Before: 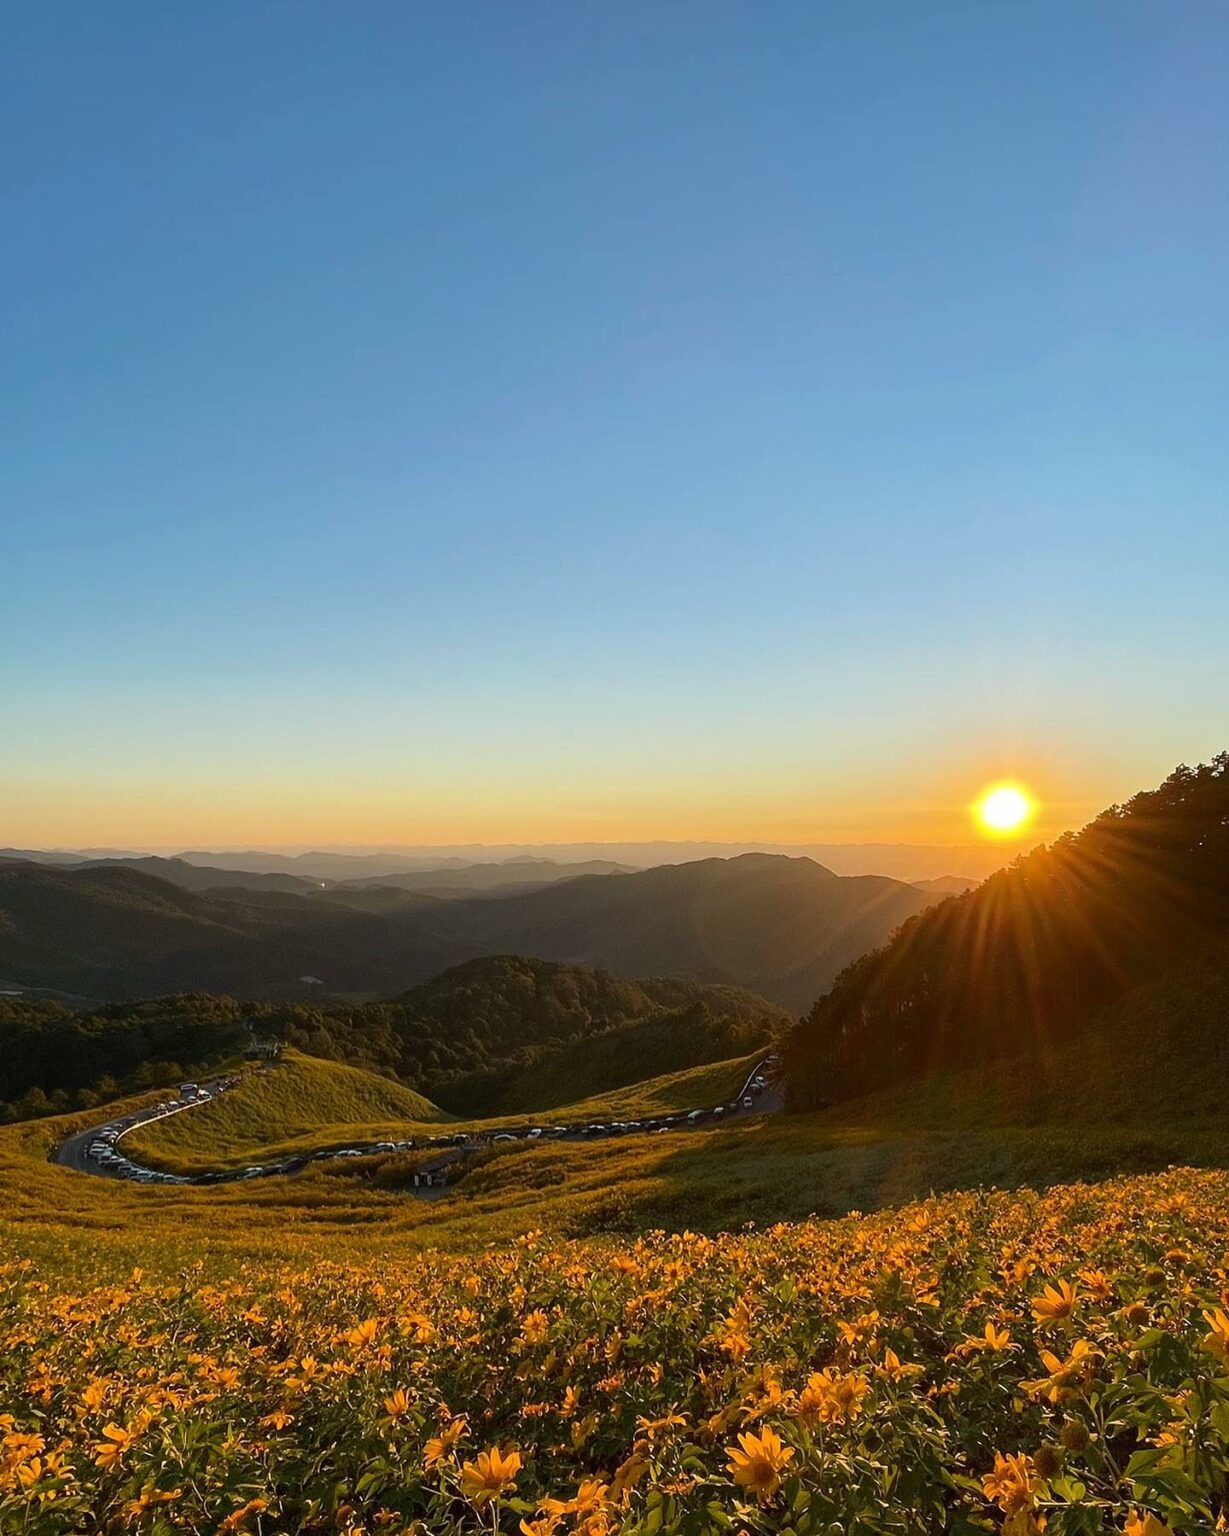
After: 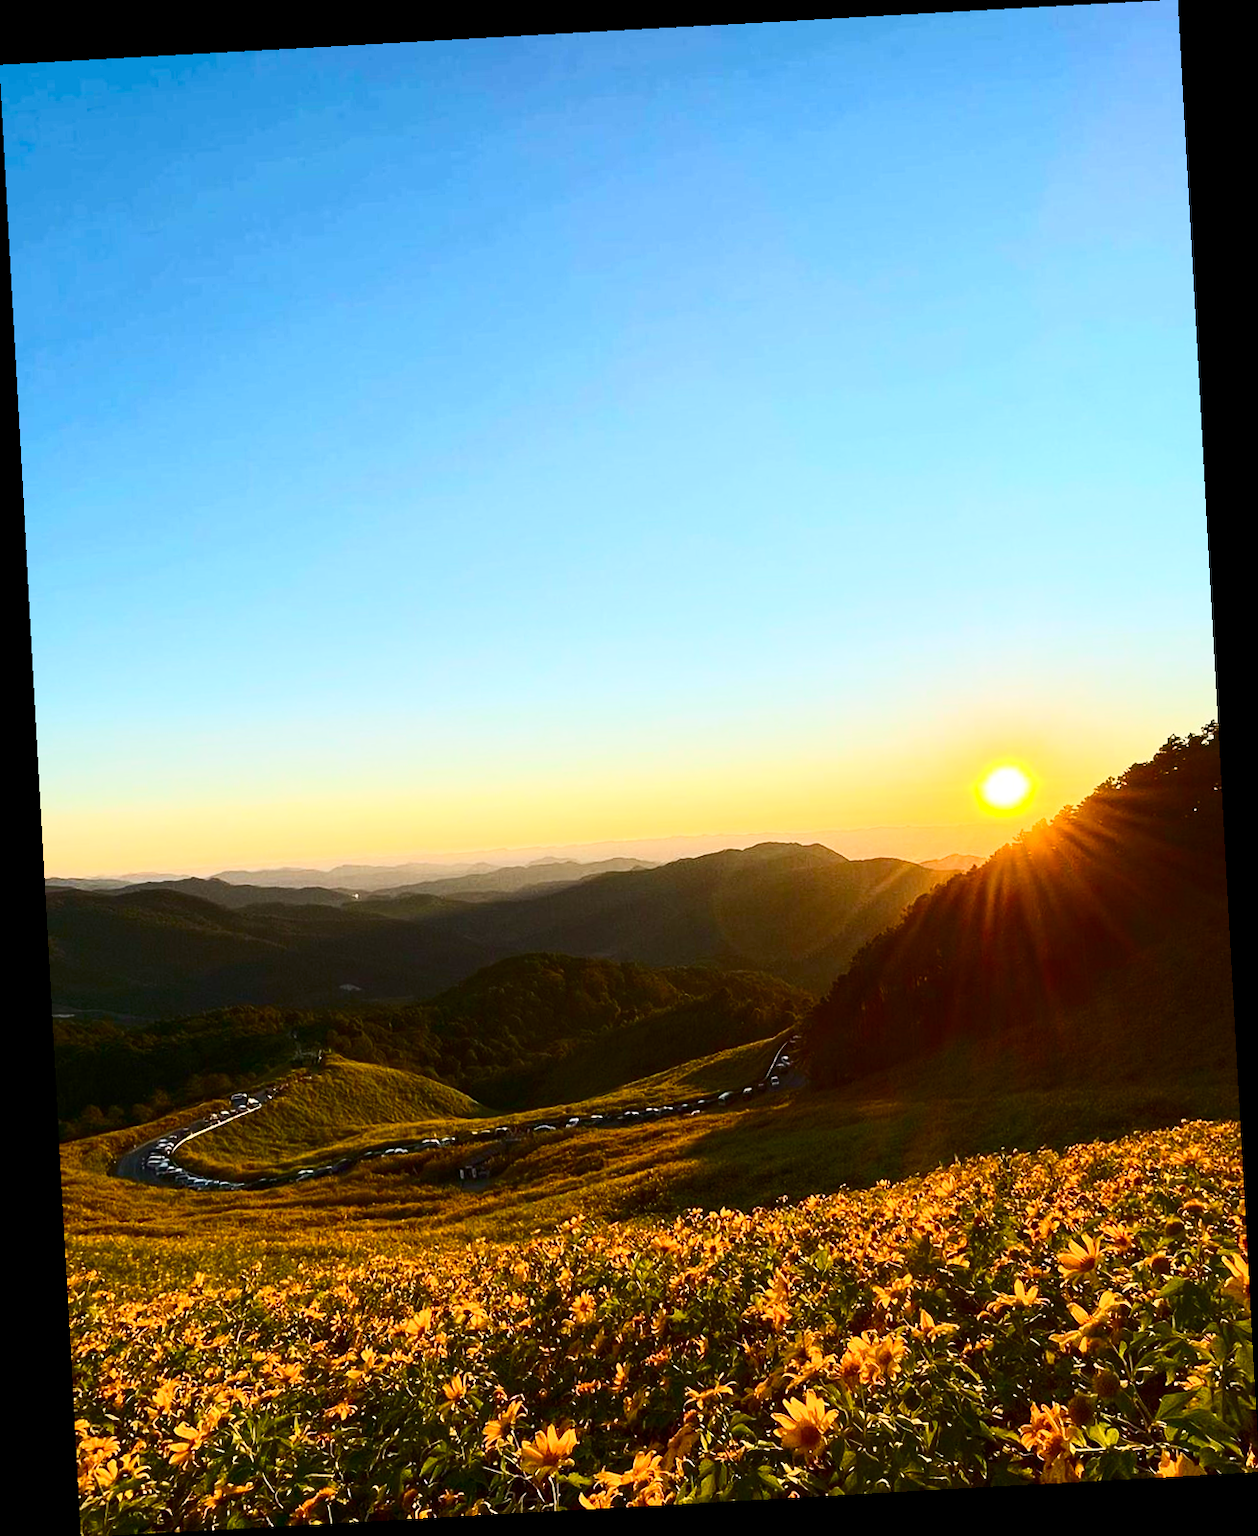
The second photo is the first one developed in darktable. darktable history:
color balance rgb: linear chroma grading › shadows 32%, linear chroma grading › global chroma -2%, linear chroma grading › mid-tones 4%, perceptual saturation grading › global saturation -2%, perceptual saturation grading › highlights -8%, perceptual saturation grading › mid-tones 8%, perceptual saturation grading › shadows 4%, perceptual brilliance grading › highlights 8%, perceptual brilliance grading › mid-tones 4%, perceptual brilliance grading › shadows 2%, global vibrance 16%, saturation formula JzAzBz (2021)
rotate and perspective: rotation -3.18°, automatic cropping off
contrast brightness saturation: contrast 0.4, brightness 0.1, saturation 0.21
